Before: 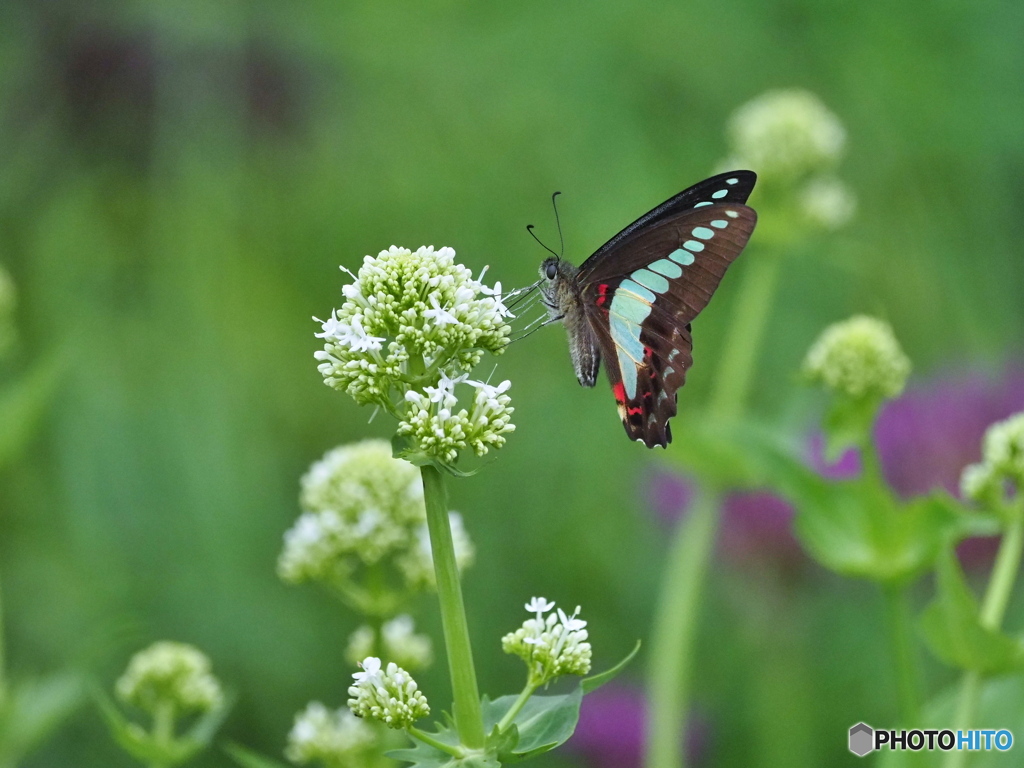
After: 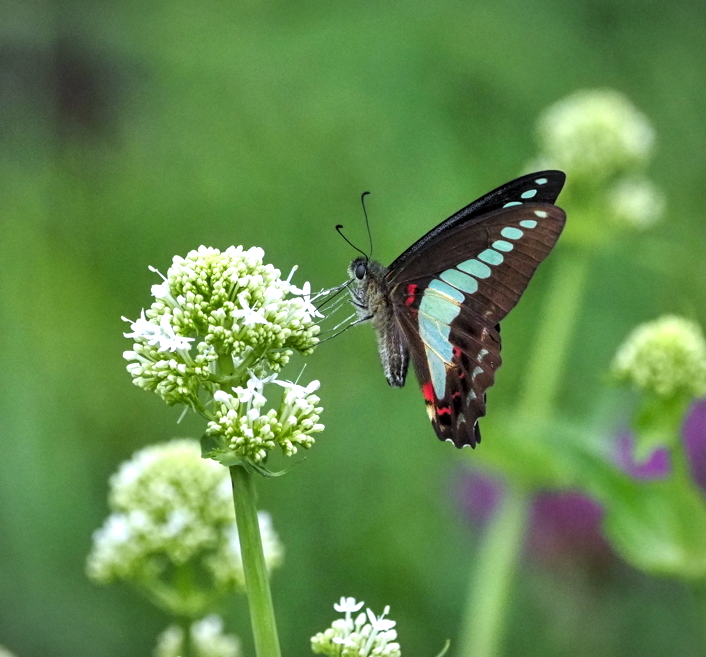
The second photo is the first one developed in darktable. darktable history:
crop: left 18.696%, right 12.358%, bottom 14.453%
tone curve: curves: ch0 [(0, 0) (0.003, 0.051) (0.011, 0.054) (0.025, 0.056) (0.044, 0.07) (0.069, 0.092) (0.1, 0.119) (0.136, 0.149) (0.177, 0.189) (0.224, 0.231) (0.277, 0.278) (0.335, 0.329) (0.399, 0.386) (0.468, 0.454) (0.543, 0.524) (0.623, 0.603) (0.709, 0.687) (0.801, 0.776) (0.898, 0.878) (1, 1)], color space Lab, independent channels, preserve colors none
levels: levels [0.055, 0.477, 0.9]
vignetting: fall-off start 100.59%, fall-off radius 71.53%, width/height ratio 1.177
local contrast: detail 130%
